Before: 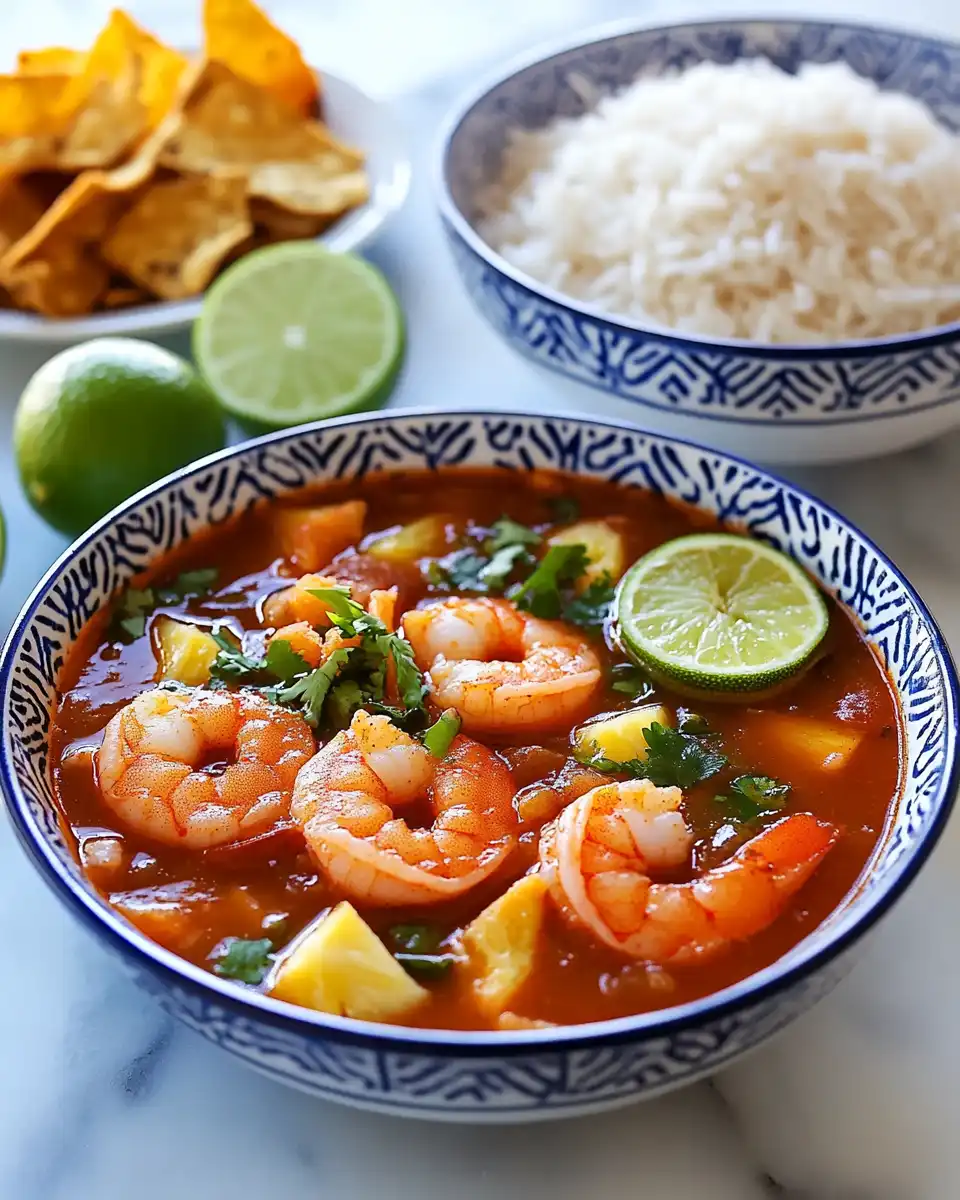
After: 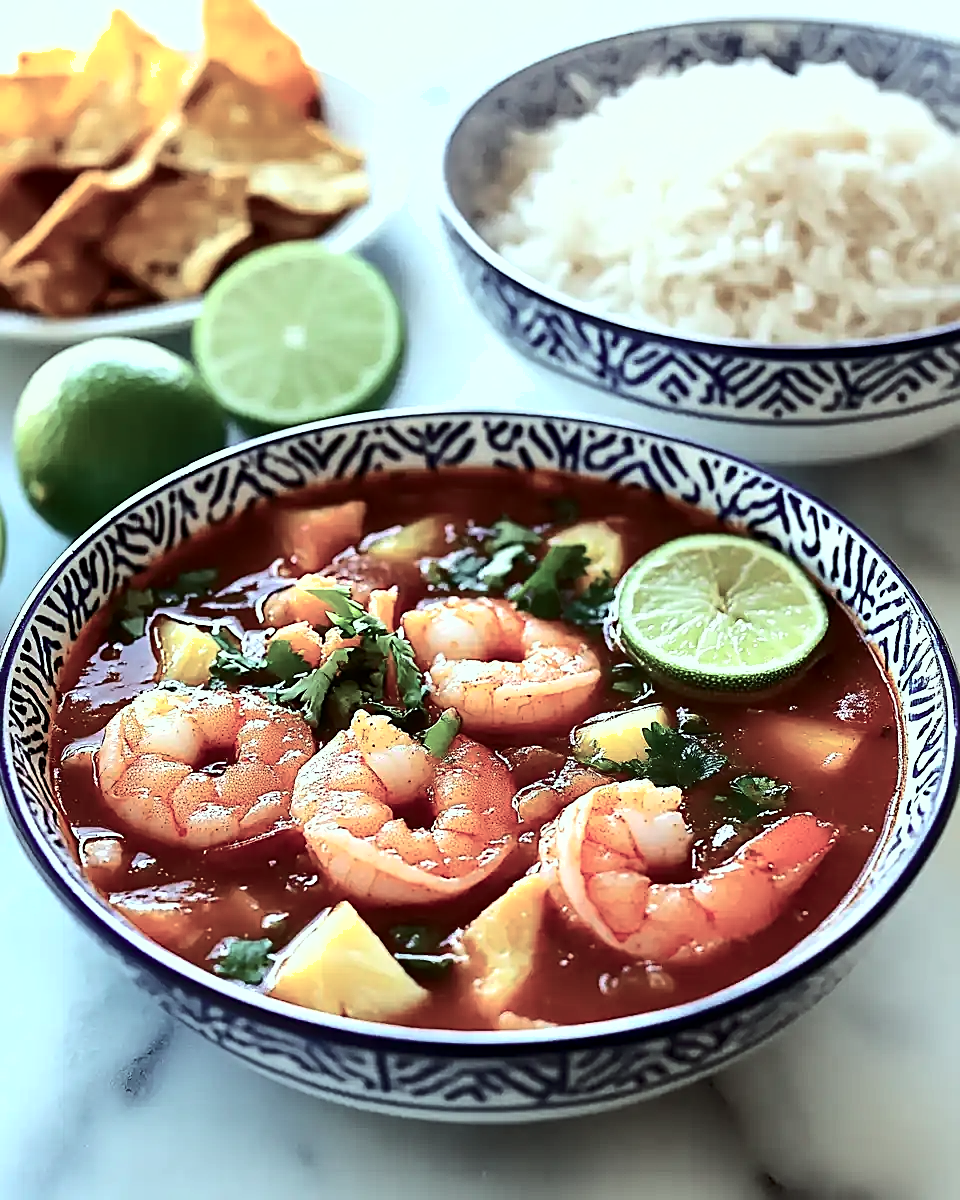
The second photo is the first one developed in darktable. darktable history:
contrast brightness saturation: contrast 0.28
tone equalizer: -8 EV -0.417 EV, -7 EV -0.389 EV, -6 EV -0.333 EV, -5 EV -0.222 EV, -3 EV 0.222 EV, -2 EV 0.333 EV, -1 EV 0.389 EV, +0 EV 0.417 EV, edges refinement/feathering 500, mask exposure compensation -1.57 EV, preserve details no
color correction: highlights a* -8, highlights b* 3.1
sharpen: on, module defaults
color contrast: blue-yellow contrast 0.7
exposure: black level correction 0.001, exposure 0.14 EV, compensate highlight preservation false
shadows and highlights: shadows 30
color balance: input saturation 80.07%
